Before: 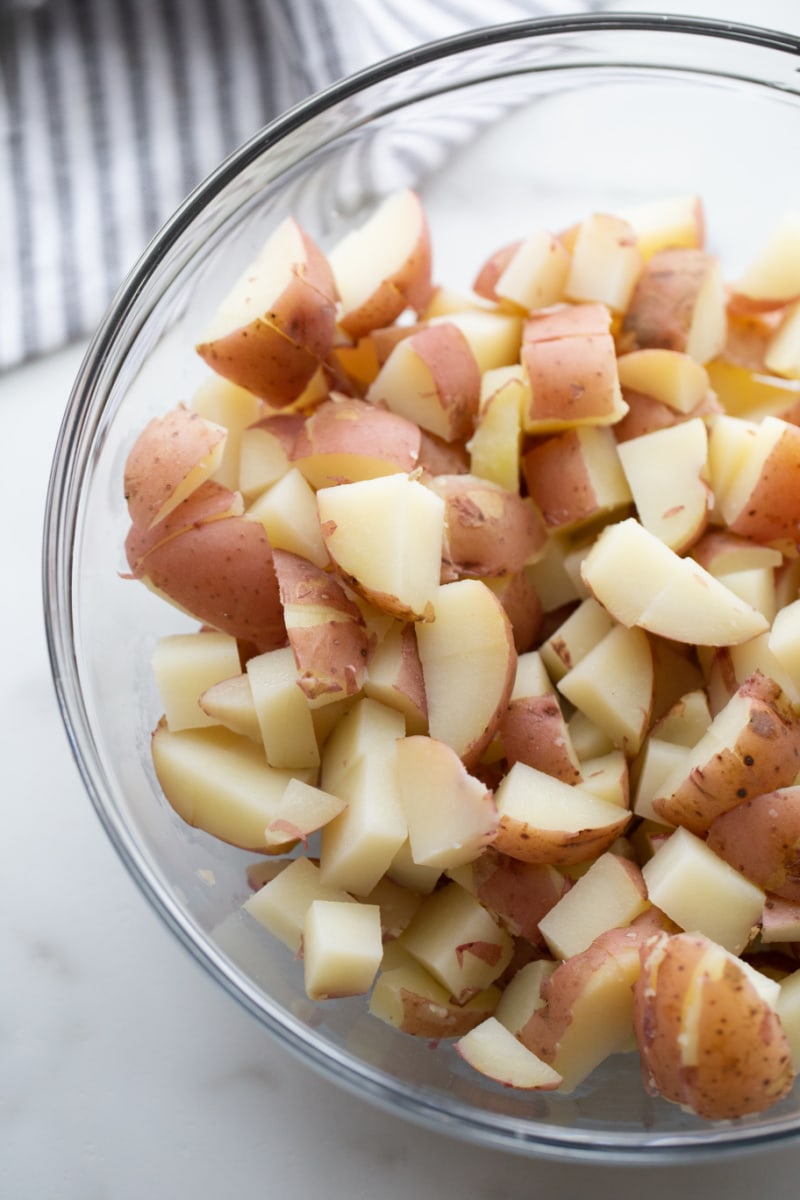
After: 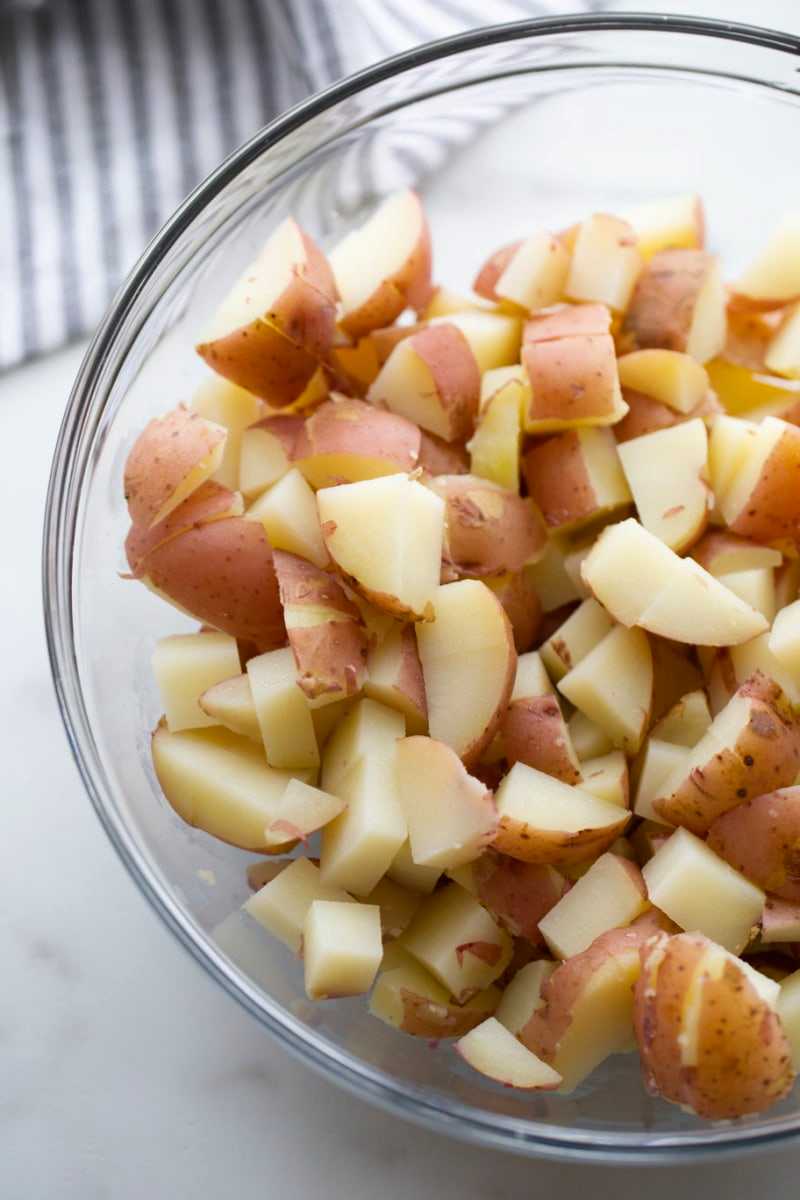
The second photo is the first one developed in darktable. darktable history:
color balance rgb: perceptual saturation grading › global saturation 10.124%, global vibrance 20.493%
base curve: curves: ch0 [(0, 0) (0.303, 0.277) (1, 1)]
